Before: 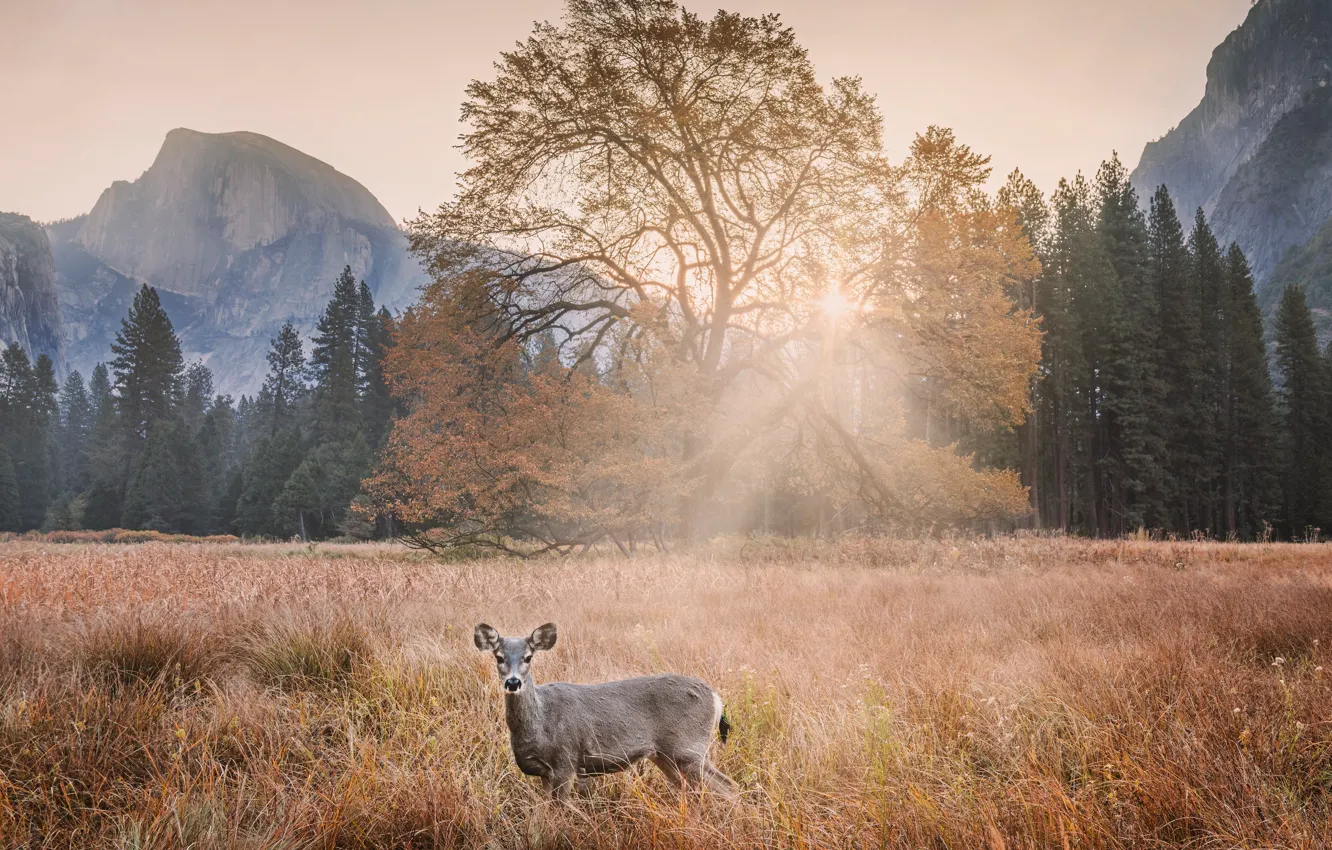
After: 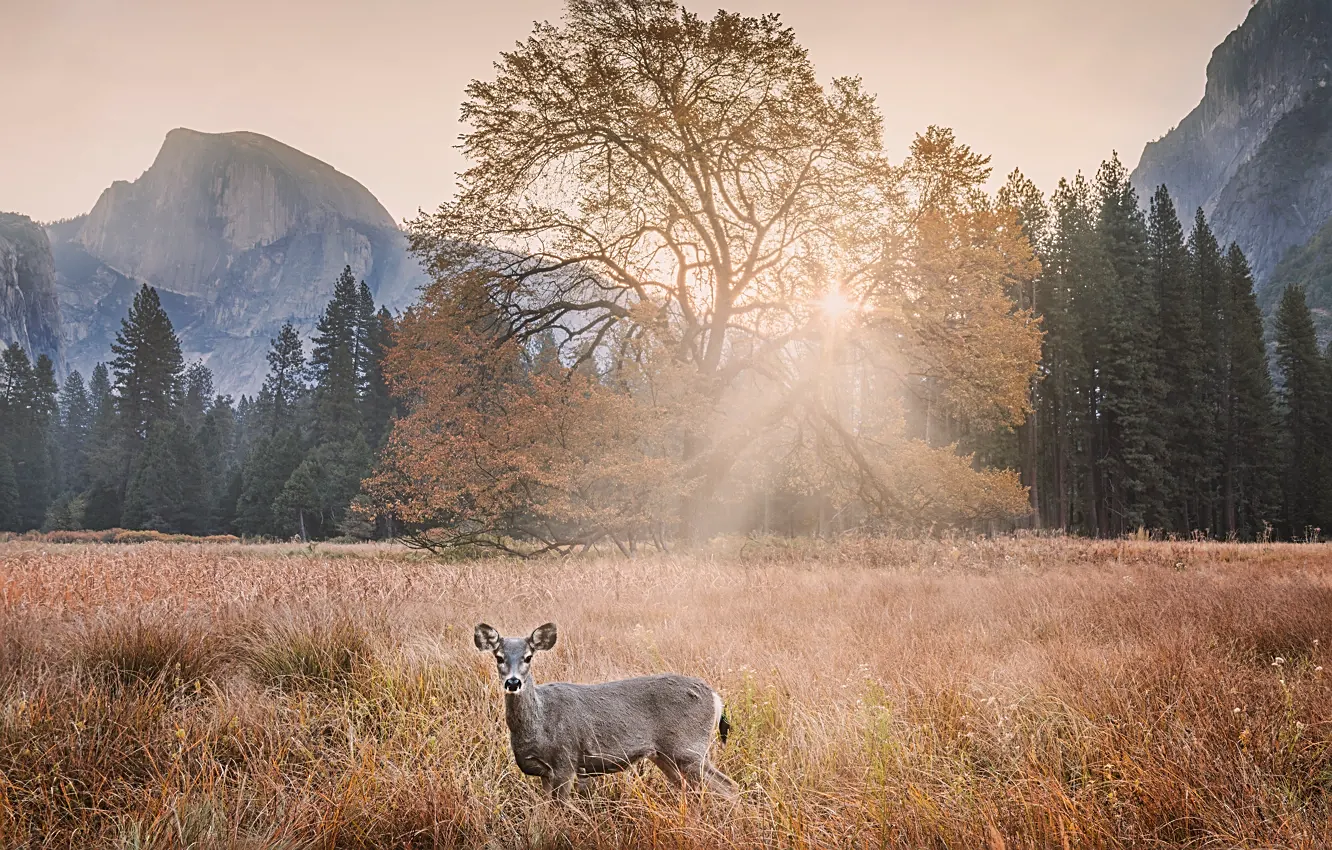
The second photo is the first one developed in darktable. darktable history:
exposure: black level correction 0, exposure 0 EV, compensate highlight preservation false
sharpen: amount 0.489
